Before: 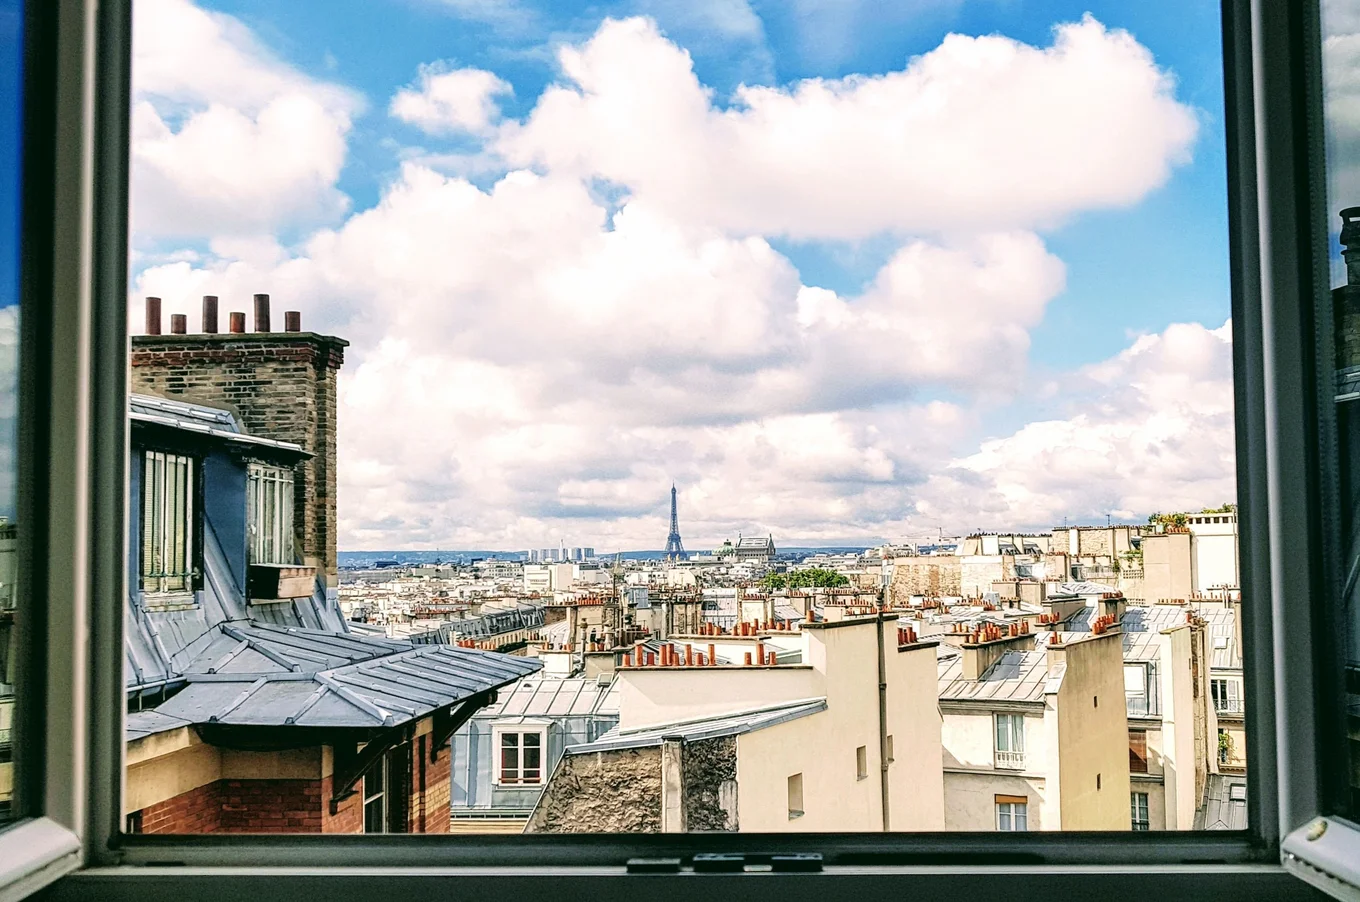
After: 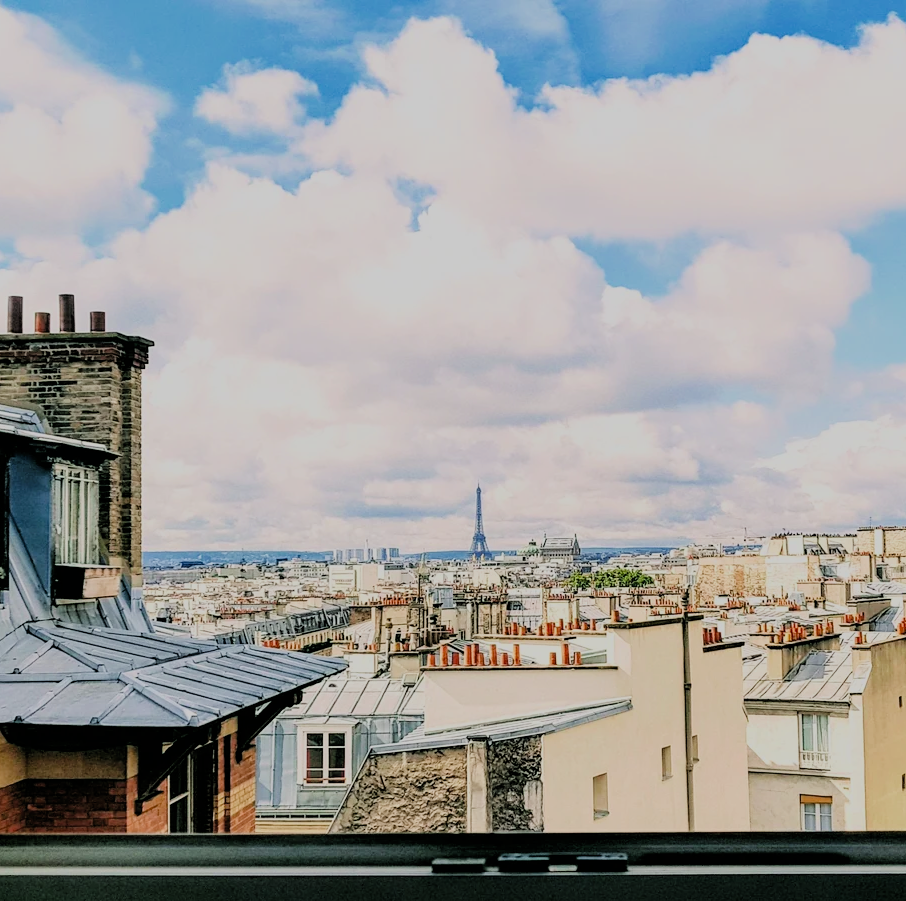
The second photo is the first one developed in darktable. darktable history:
crop and rotate: left 14.387%, right 18.942%
filmic rgb: middle gray luminance 30%, black relative exposure -9.04 EV, white relative exposure 7 EV, target black luminance 0%, hardness 2.94, latitude 1.08%, contrast 0.96, highlights saturation mix 4.55%, shadows ↔ highlights balance 11.62%, color science v4 (2020)
